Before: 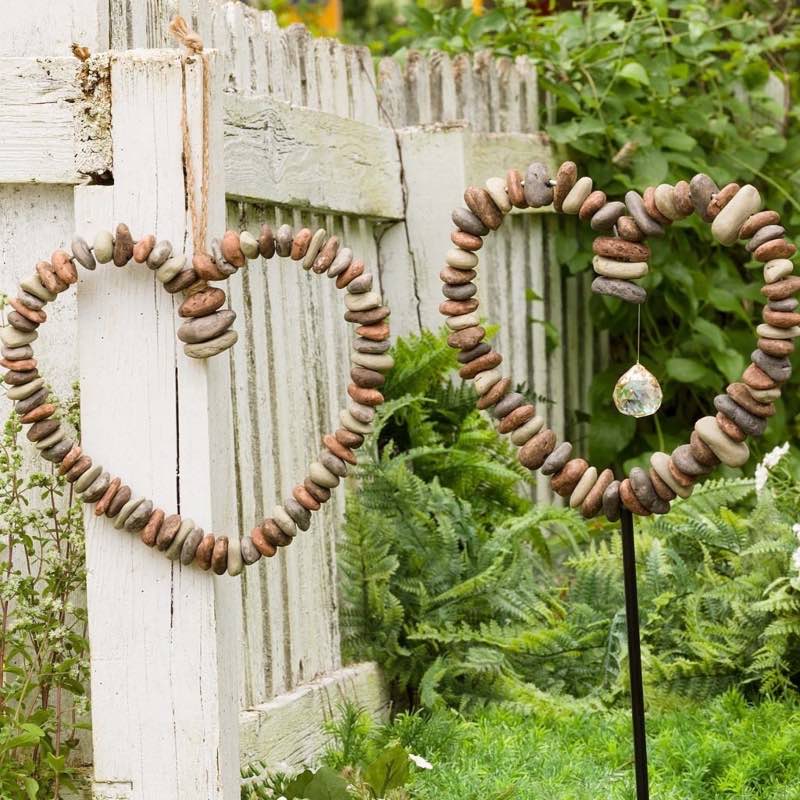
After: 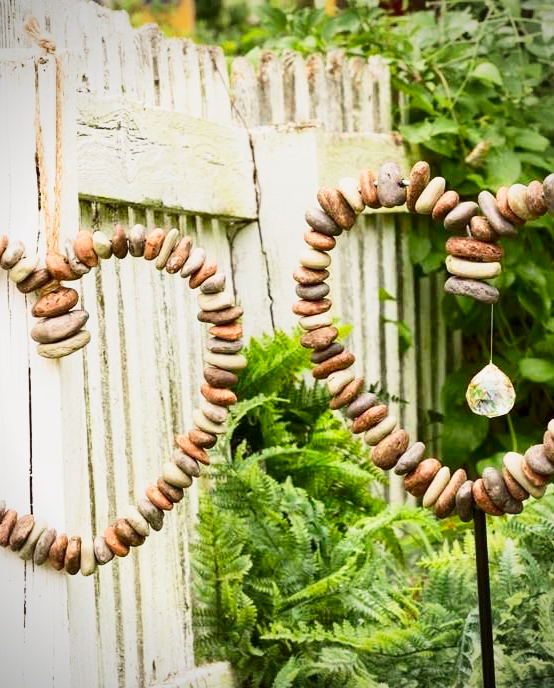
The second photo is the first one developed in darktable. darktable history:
vignetting: on, module defaults
base curve: curves: ch0 [(0, 0) (0.088, 0.125) (0.176, 0.251) (0.354, 0.501) (0.613, 0.749) (1, 0.877)], preserve colors none
crop: left 18.479%, right 12.2%, bottom 13.971%
contrast brightness saturation: contrast 0.18, saturation 0.3
